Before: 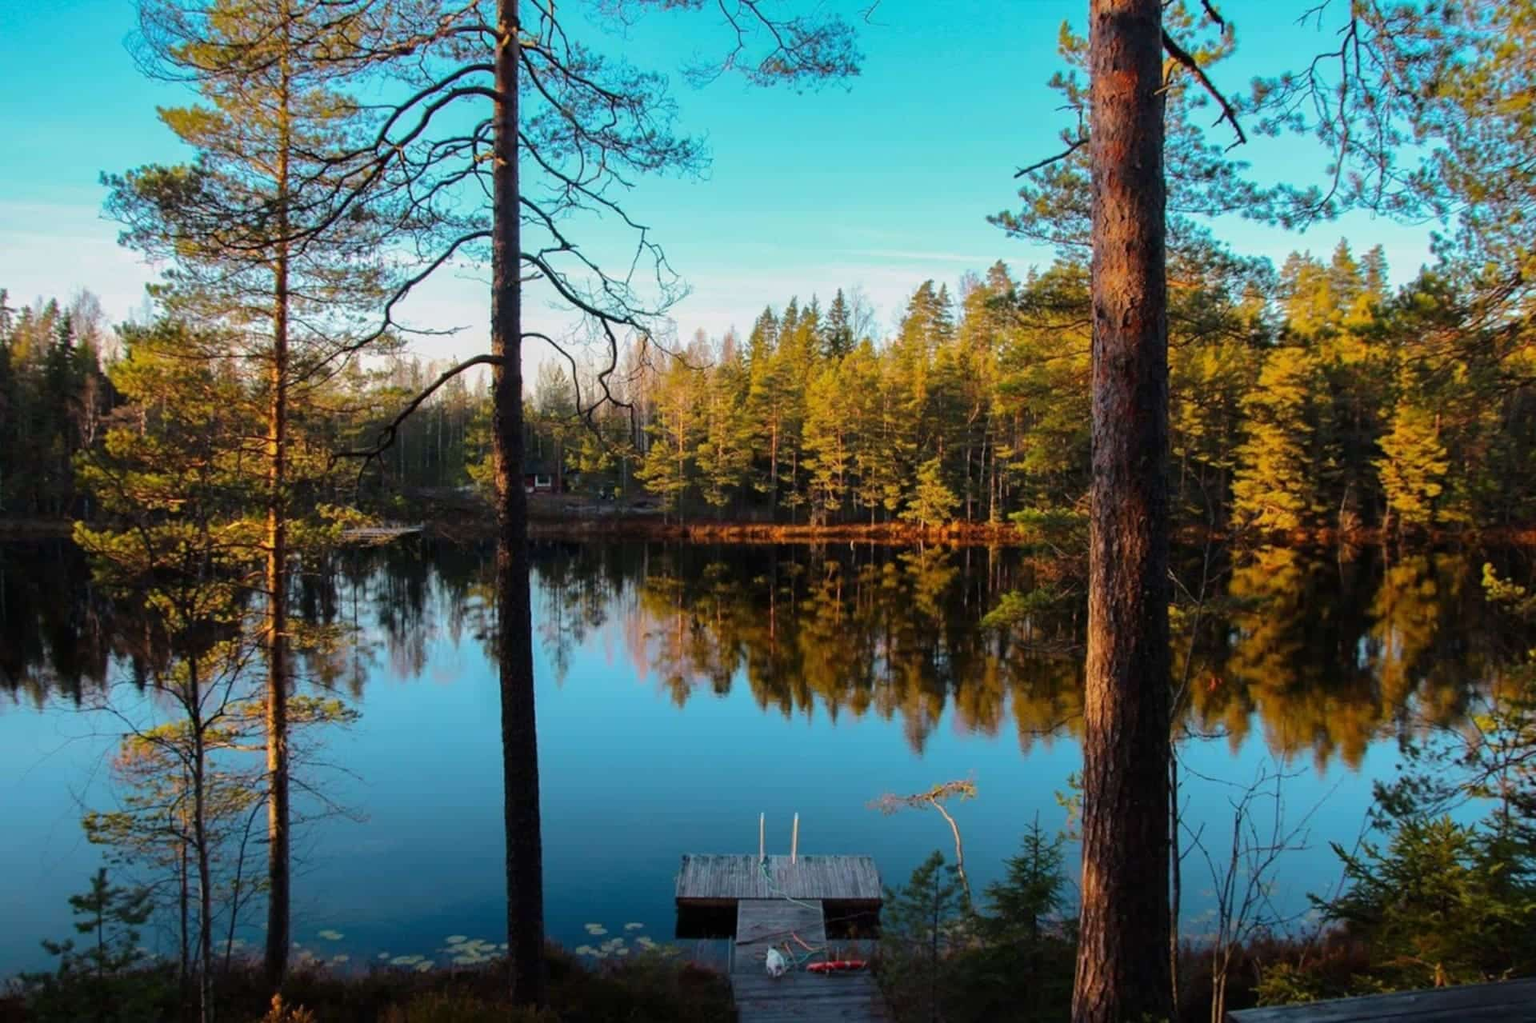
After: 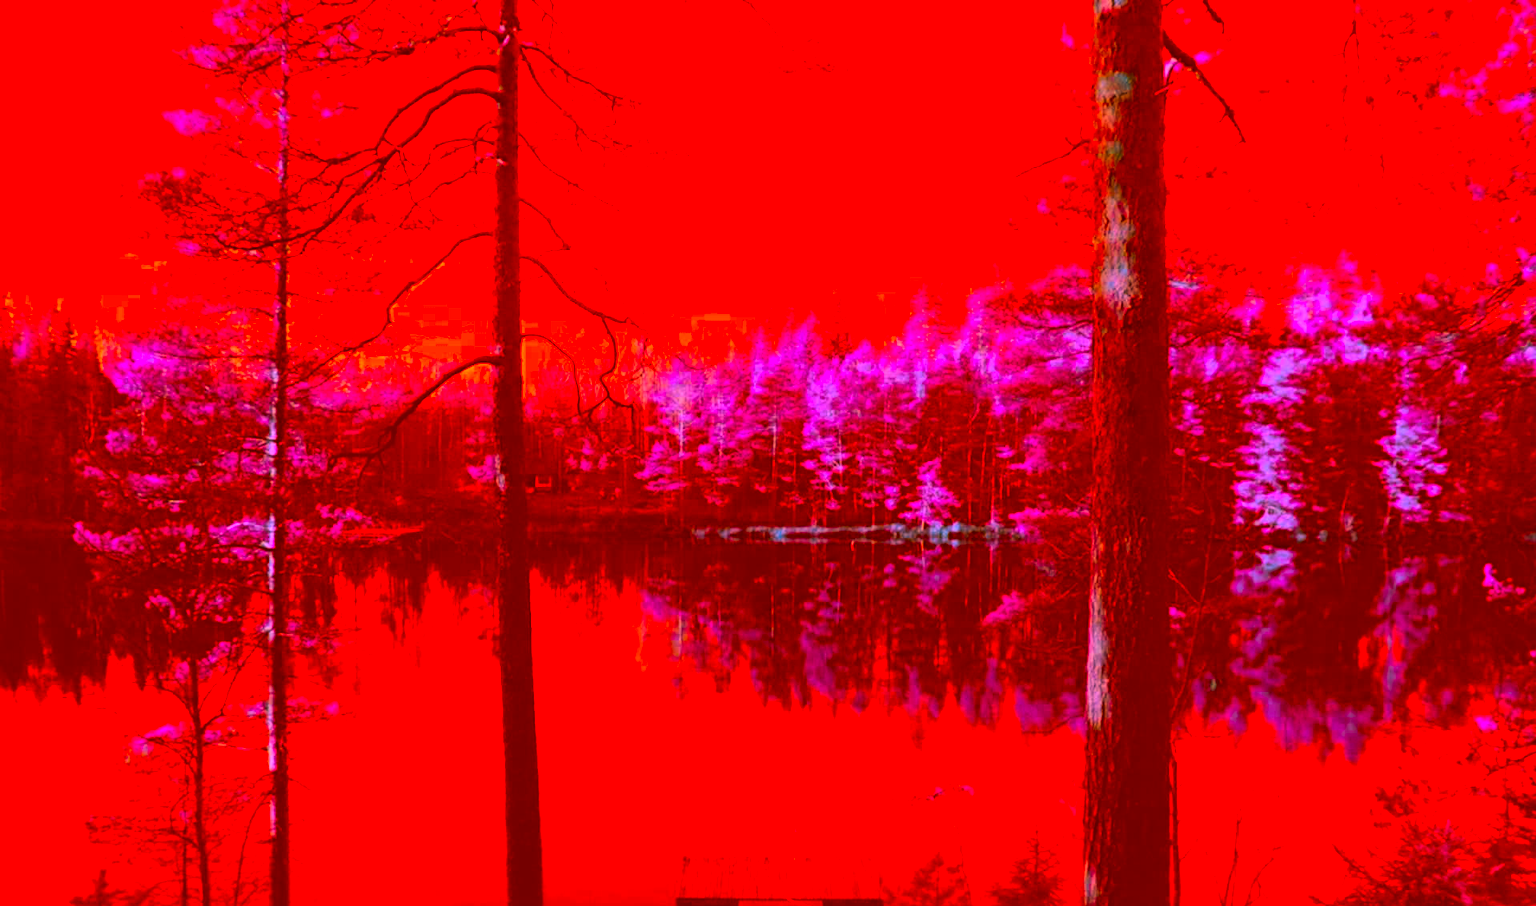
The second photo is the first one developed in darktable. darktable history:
crop and rotate: top 0%, bottom 11.49%
color correction: highlights a* -39.68, highlights b* -40, shadows a* -40, shadows b* -40, saturation -3
